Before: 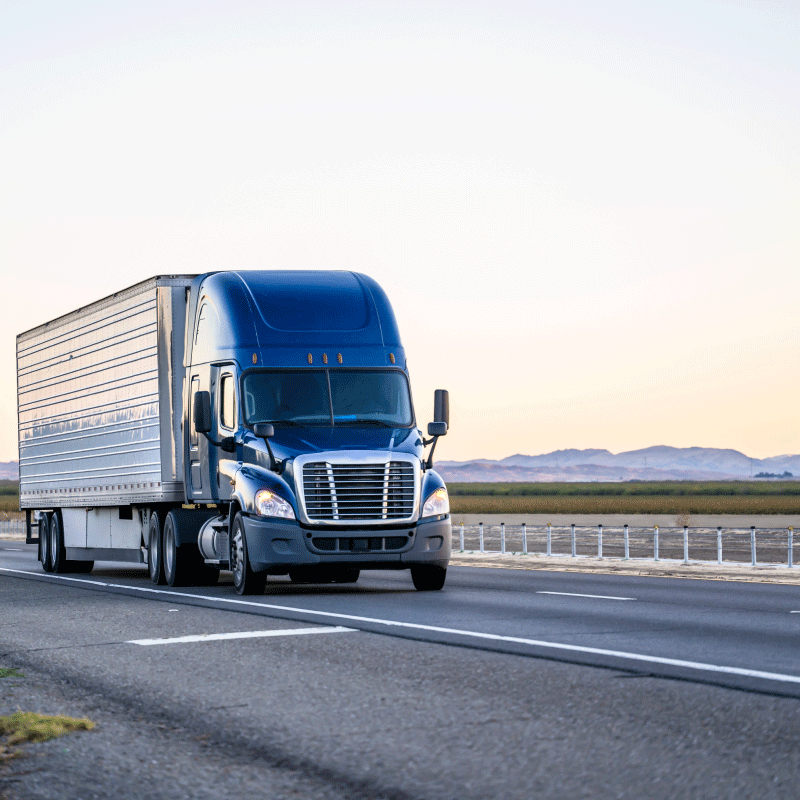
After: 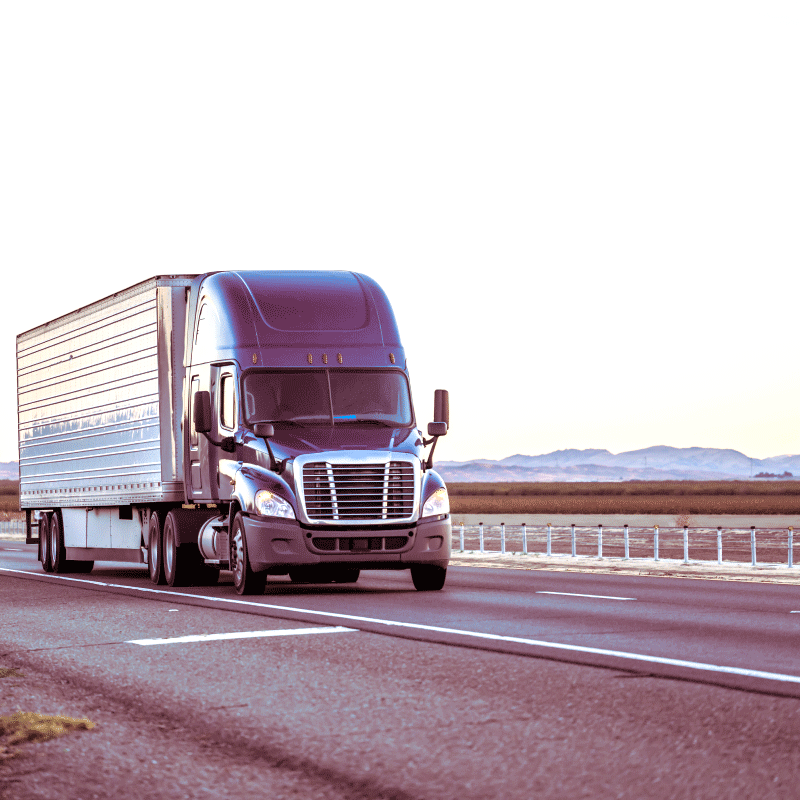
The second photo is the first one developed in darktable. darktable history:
exposure: exposure 0.376 EV, compensate highlight preservation false
split-toning: highlights › hue 187.2°, highlights › saturation 0.83, balance -68.05, compress 56.43%
